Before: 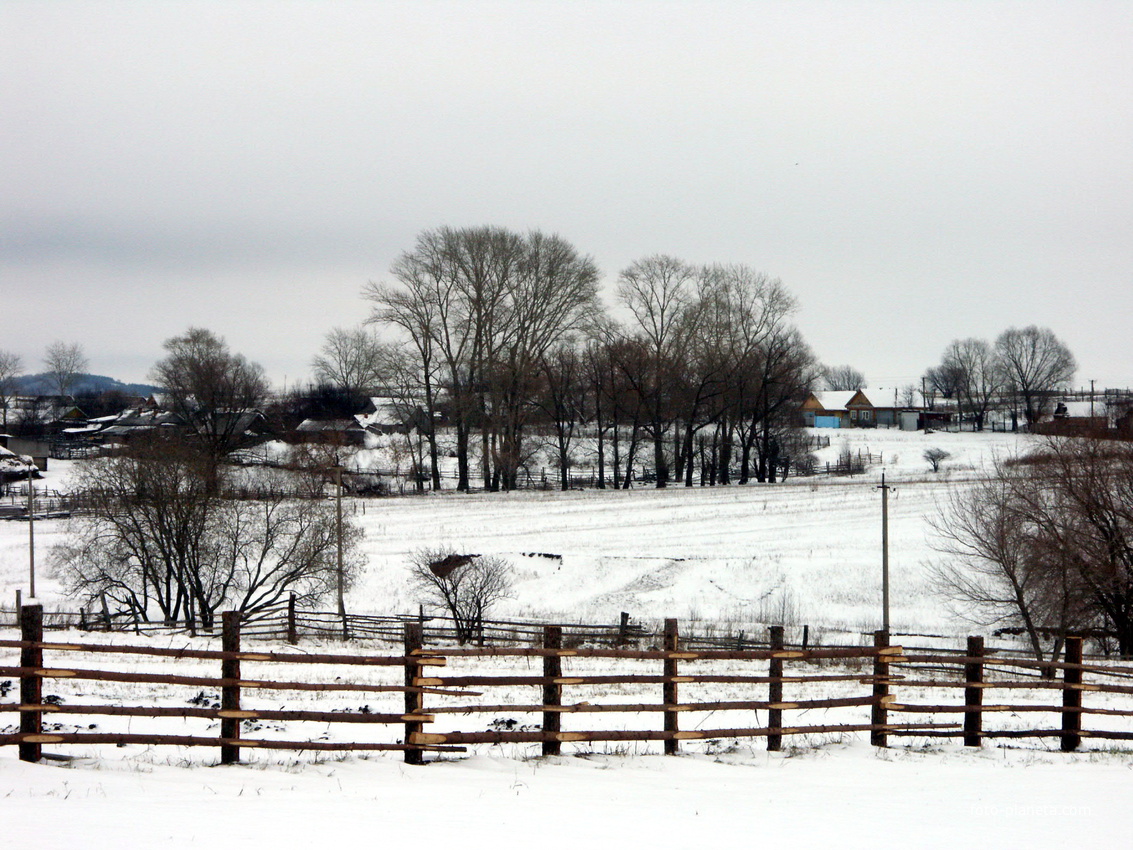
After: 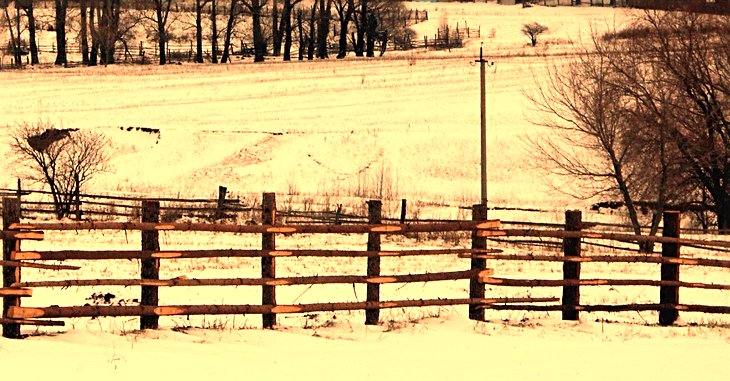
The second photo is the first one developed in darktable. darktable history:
white balance: red 1.467, blue 0.684
crop and rotate: left 35.509%, top 50.238%, bottom 4.934%
exposure: black level correction -0.003, exposure 0.04 EV, compensate highlight preservation false
sharpen: radius 2.167, amount 0.381, threshold 0
